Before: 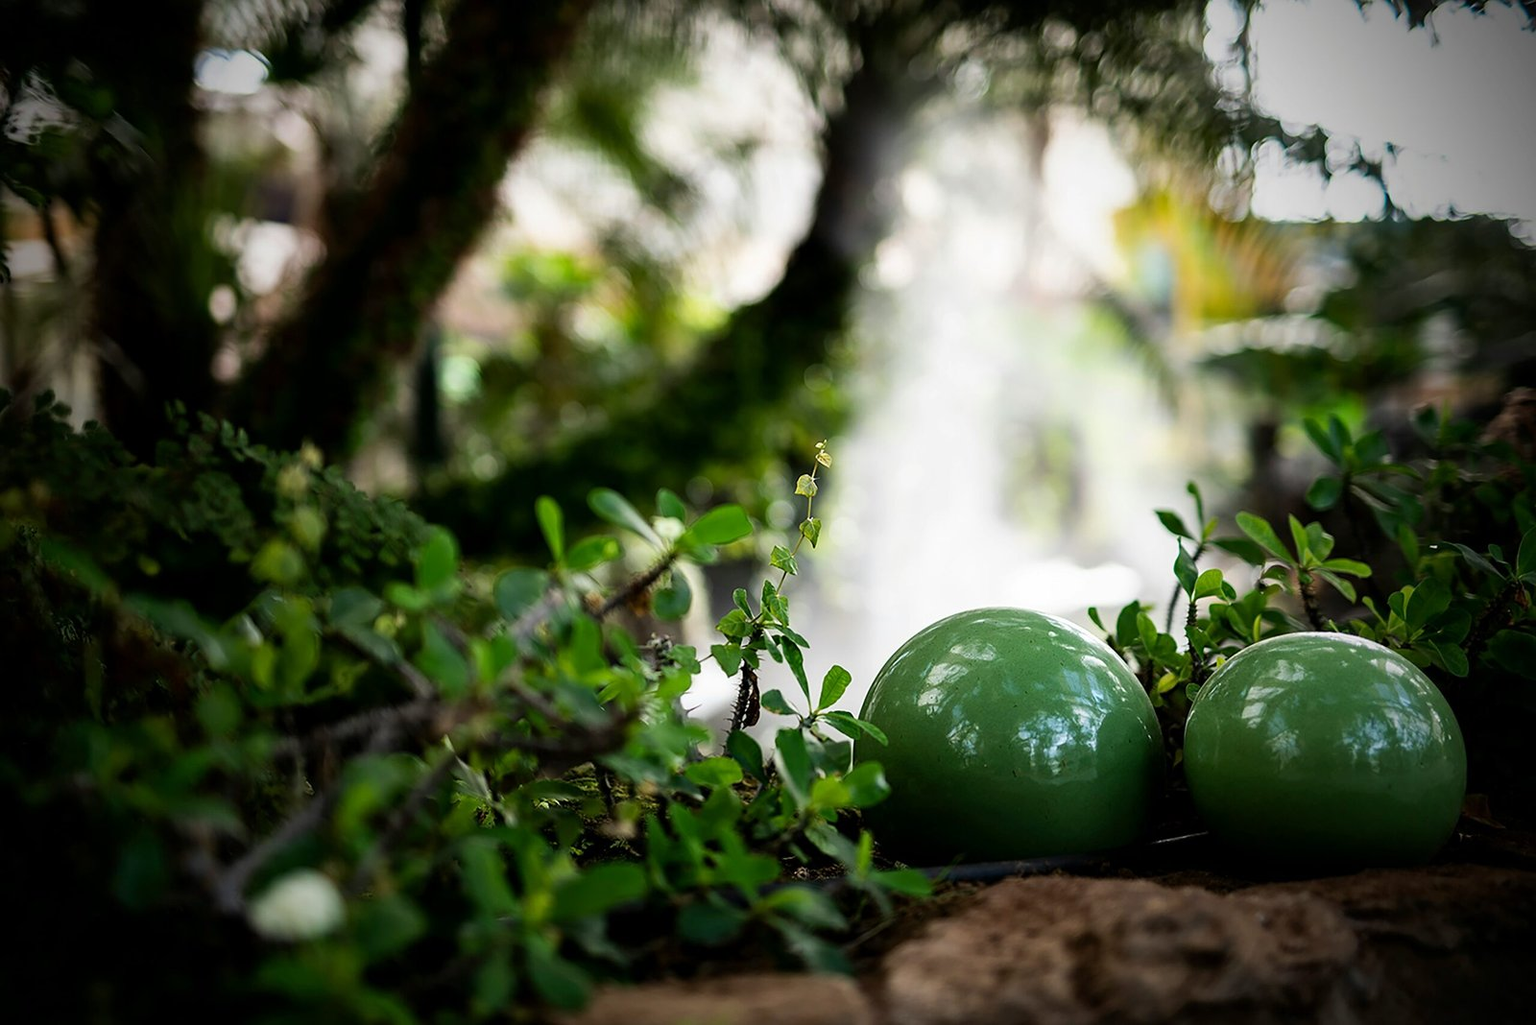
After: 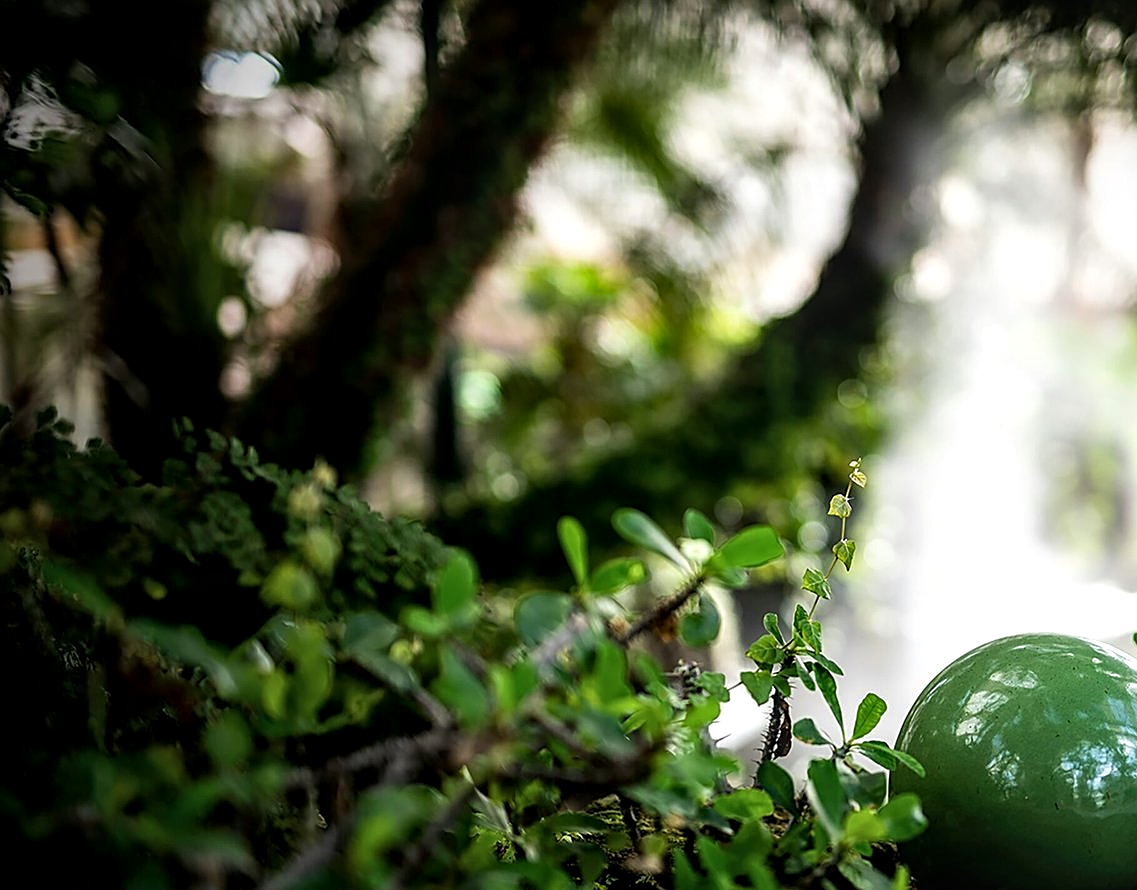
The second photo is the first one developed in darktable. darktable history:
crop: right 28.885%, bottom 16.626%
exposure: exposure 0.207 EV, compensate highlight preservation false
sharpen: on, module defaults
local contrast: detail 130%
